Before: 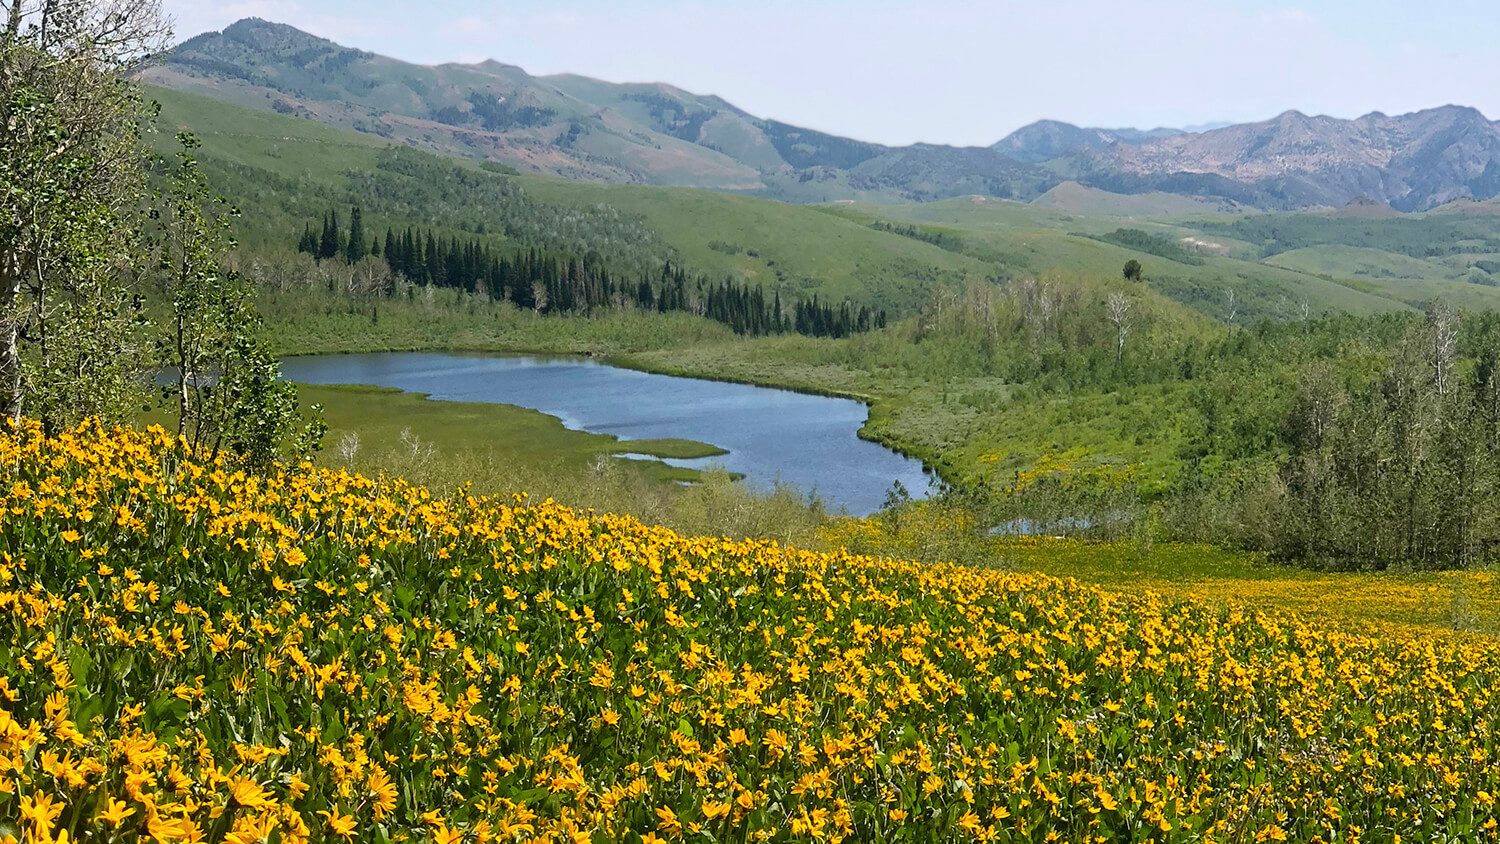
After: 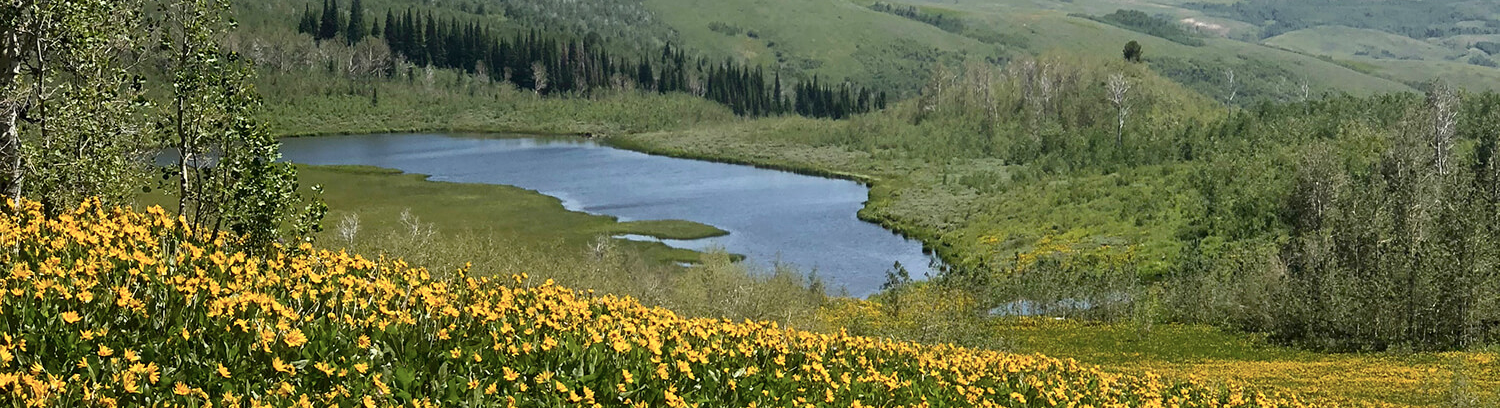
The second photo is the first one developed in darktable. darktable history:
contrast brightness saturation: contrast 0.11, saturation -0.17
crop and rotate: top 26.056%, bottom 25.543%
exposure: compensate highlight preservation false
tone equalizer: on, module defaults
